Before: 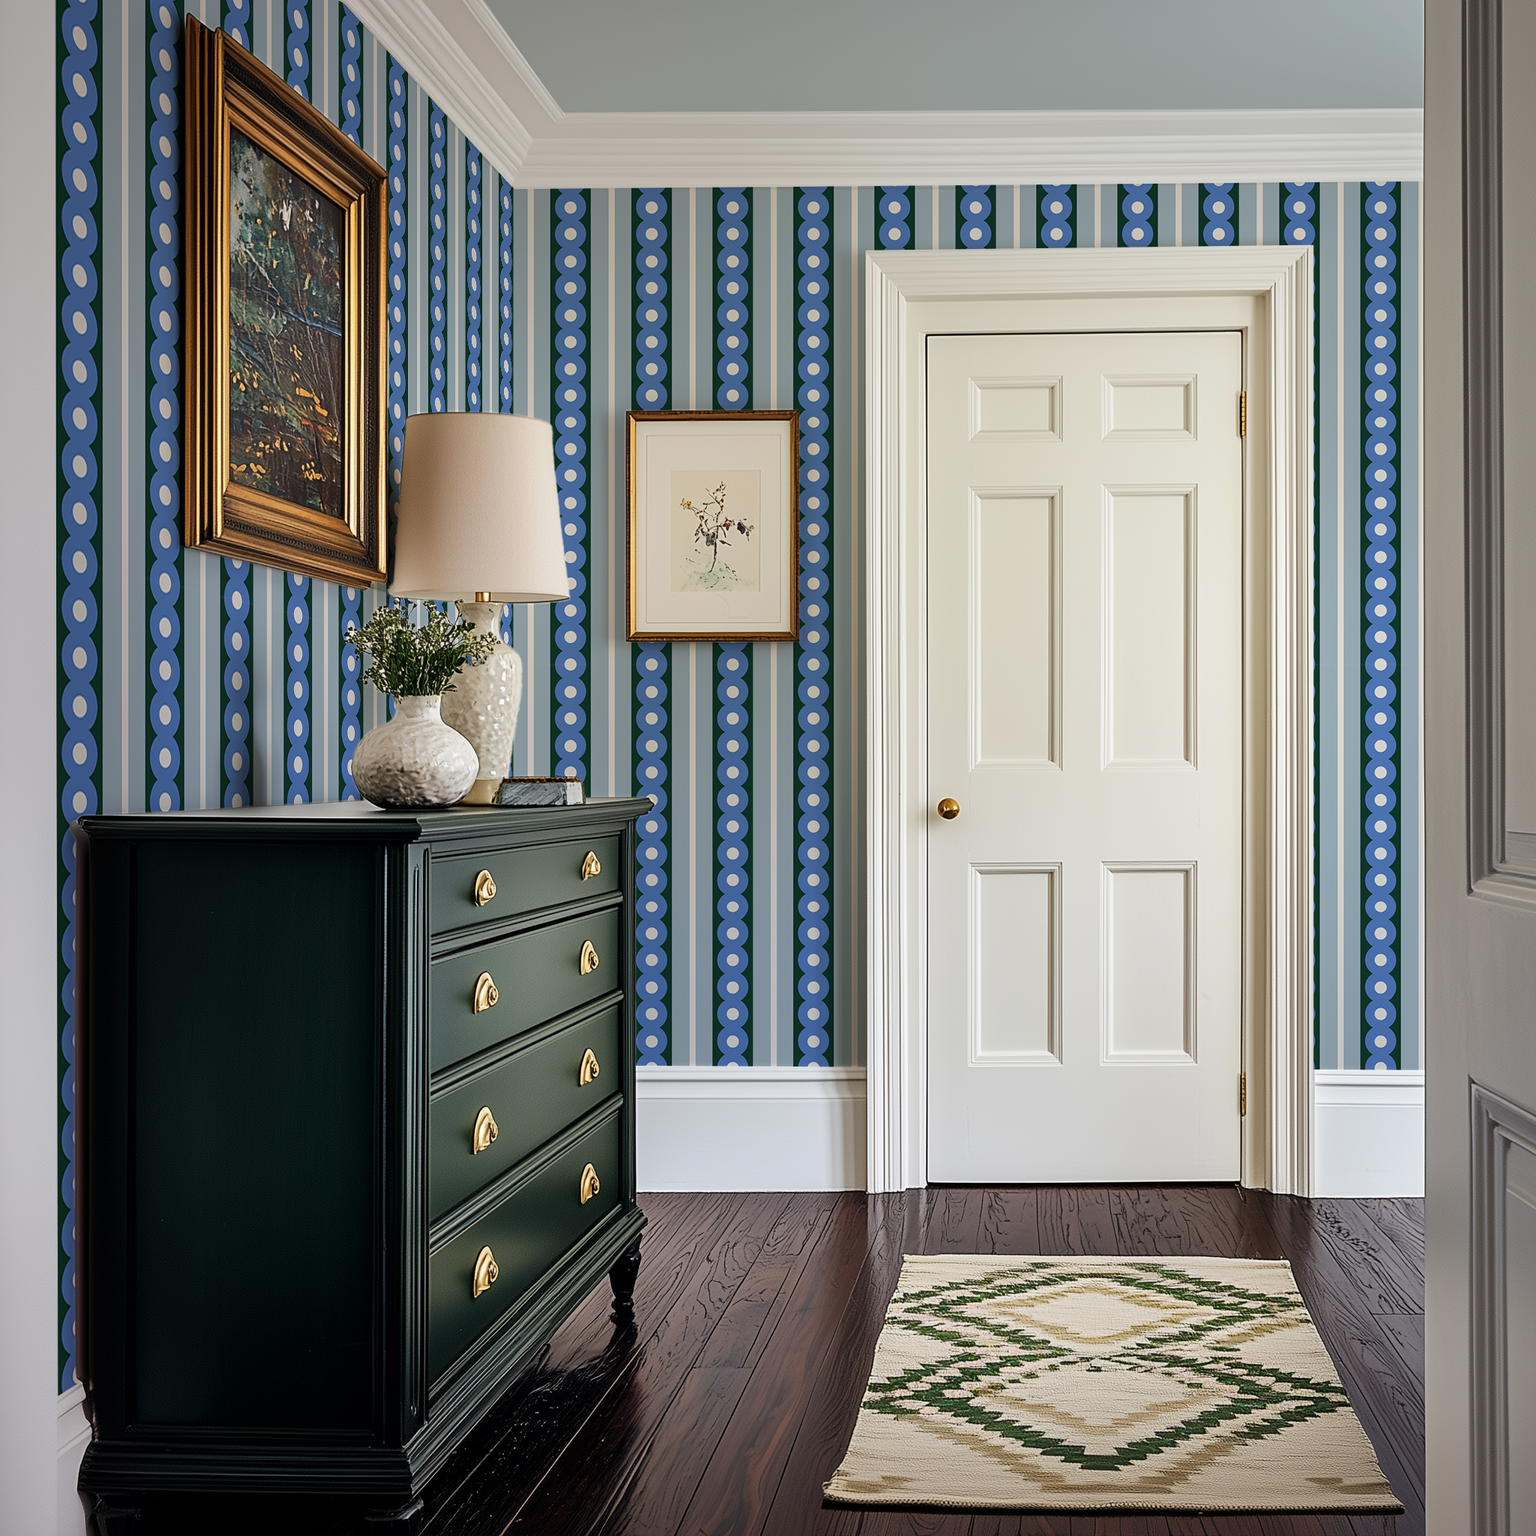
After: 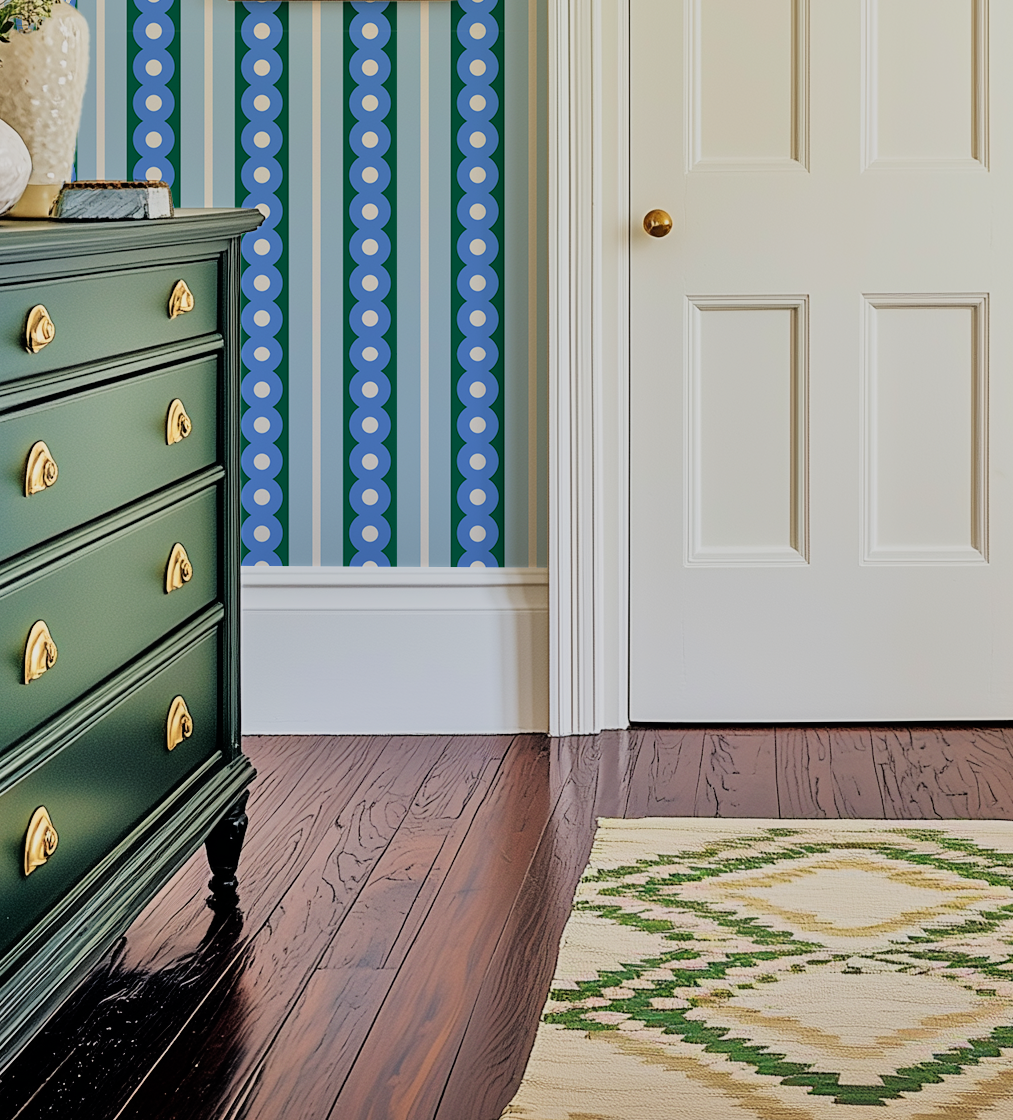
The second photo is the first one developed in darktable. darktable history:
velvia: strength 45%
tone equalizer: -7 EV 0.15 EV, -6 EV 0.6 EV, -5 EV 1.15 EV, -4 EV 1.33 EV, -3 EV 1.15 EV, -2 EV 0.6 EV, -1 EV 0.15 EV, mask exposure compensation -0.5 EV
filmic rgb: black relative exposure -16 EV, white relative exposure 4.97 EV, hardness 6.25
crop: left 29.672%, top 41.786%, right 20.851%, bottom 3.487%
